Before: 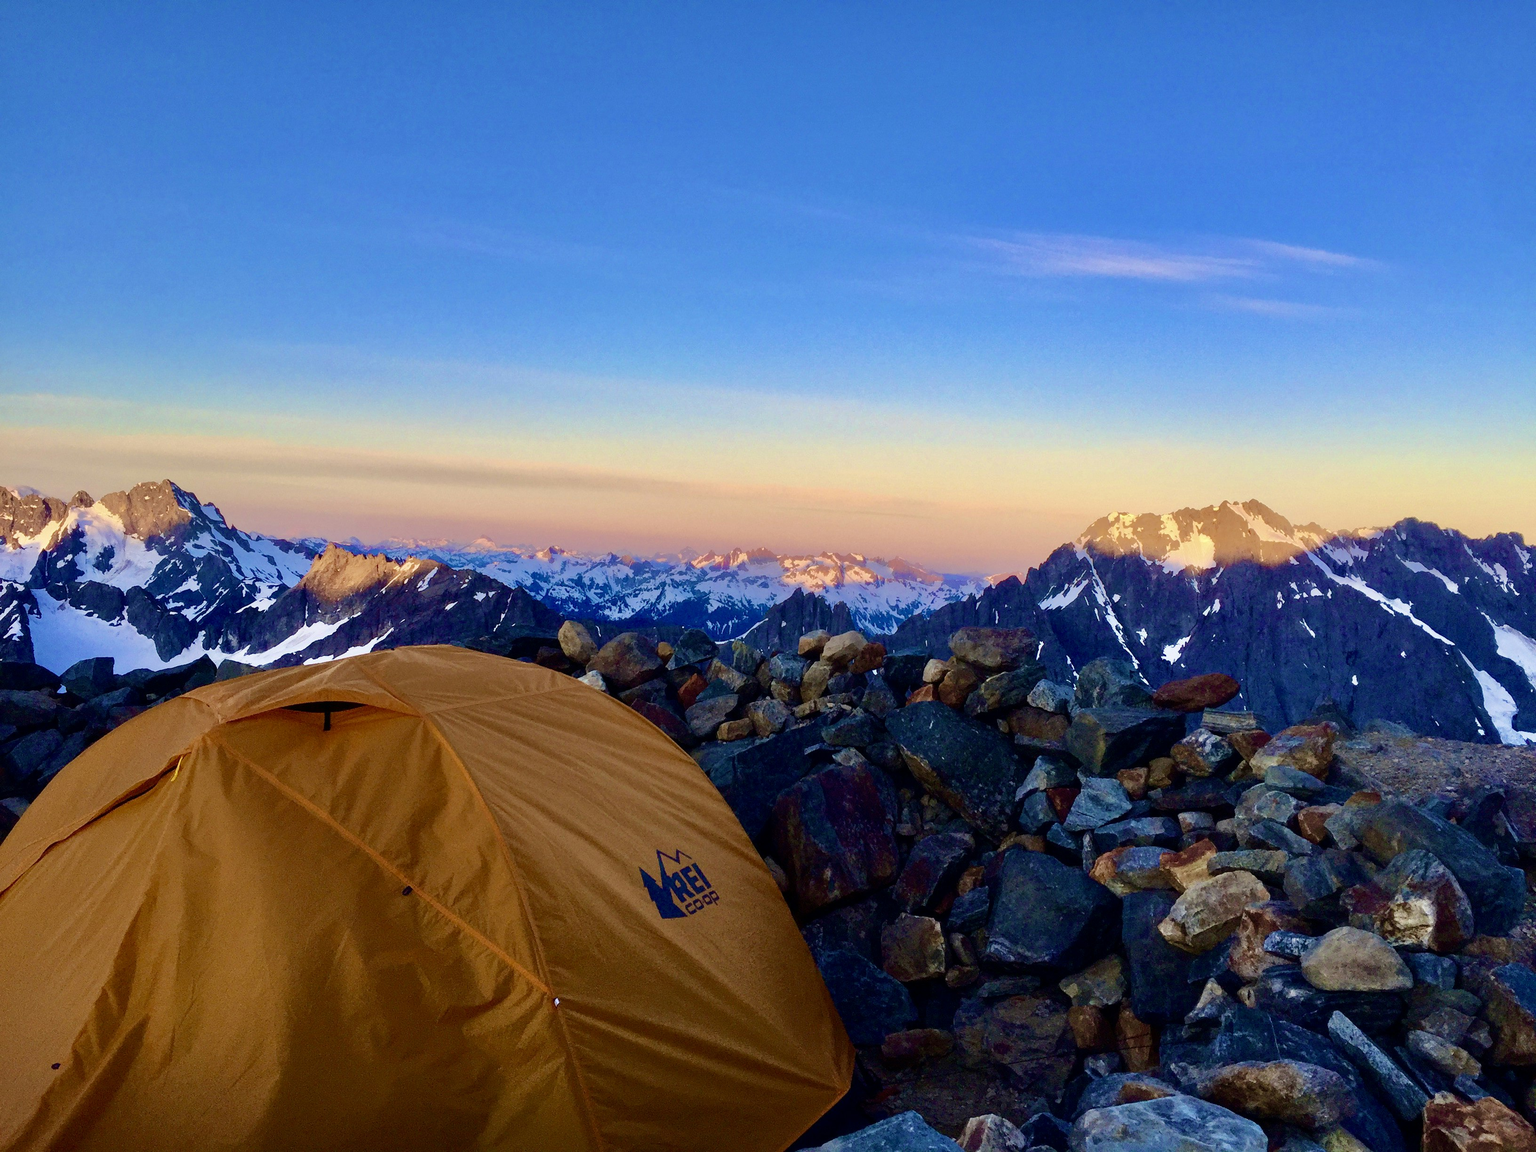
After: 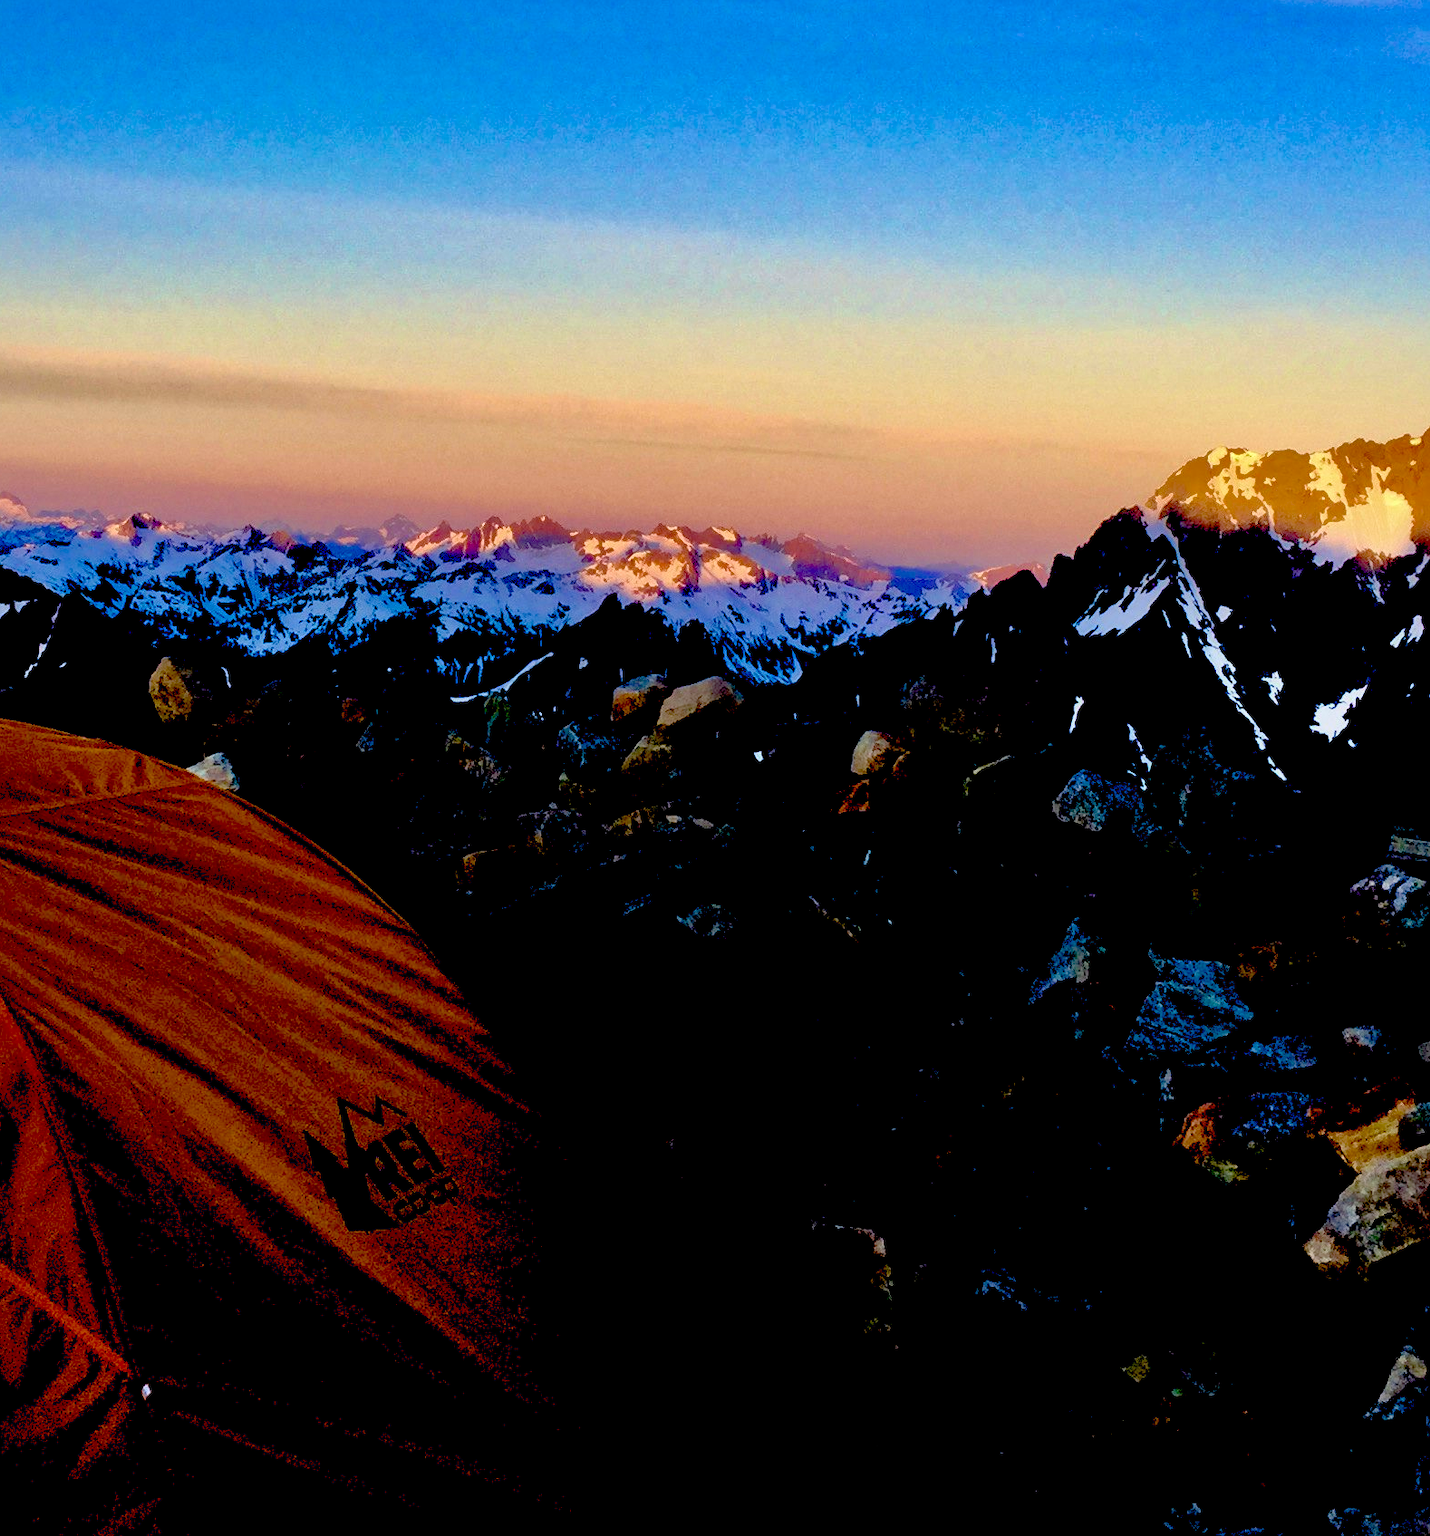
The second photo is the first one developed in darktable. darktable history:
crop: left 31.334%, top 24.279%, right 20.269%, bottom 6.441%
exposure: black level correction 0.099, exposure -0.086 EV, compensate highlight preservation false
local contrast: mode bilateral grid, contrast 20, coarseness 50, detail 141%, midtone range 0.2
